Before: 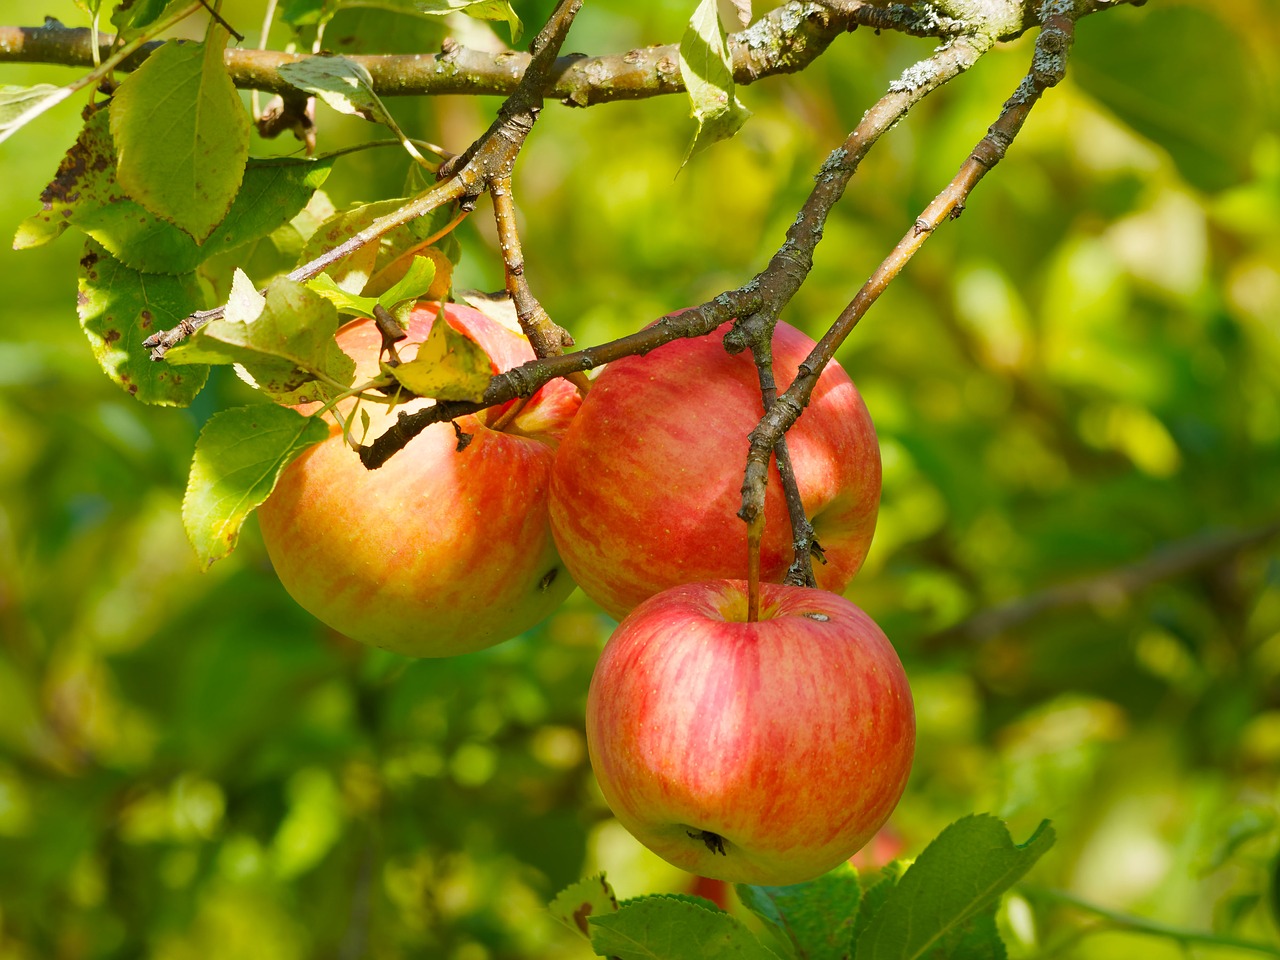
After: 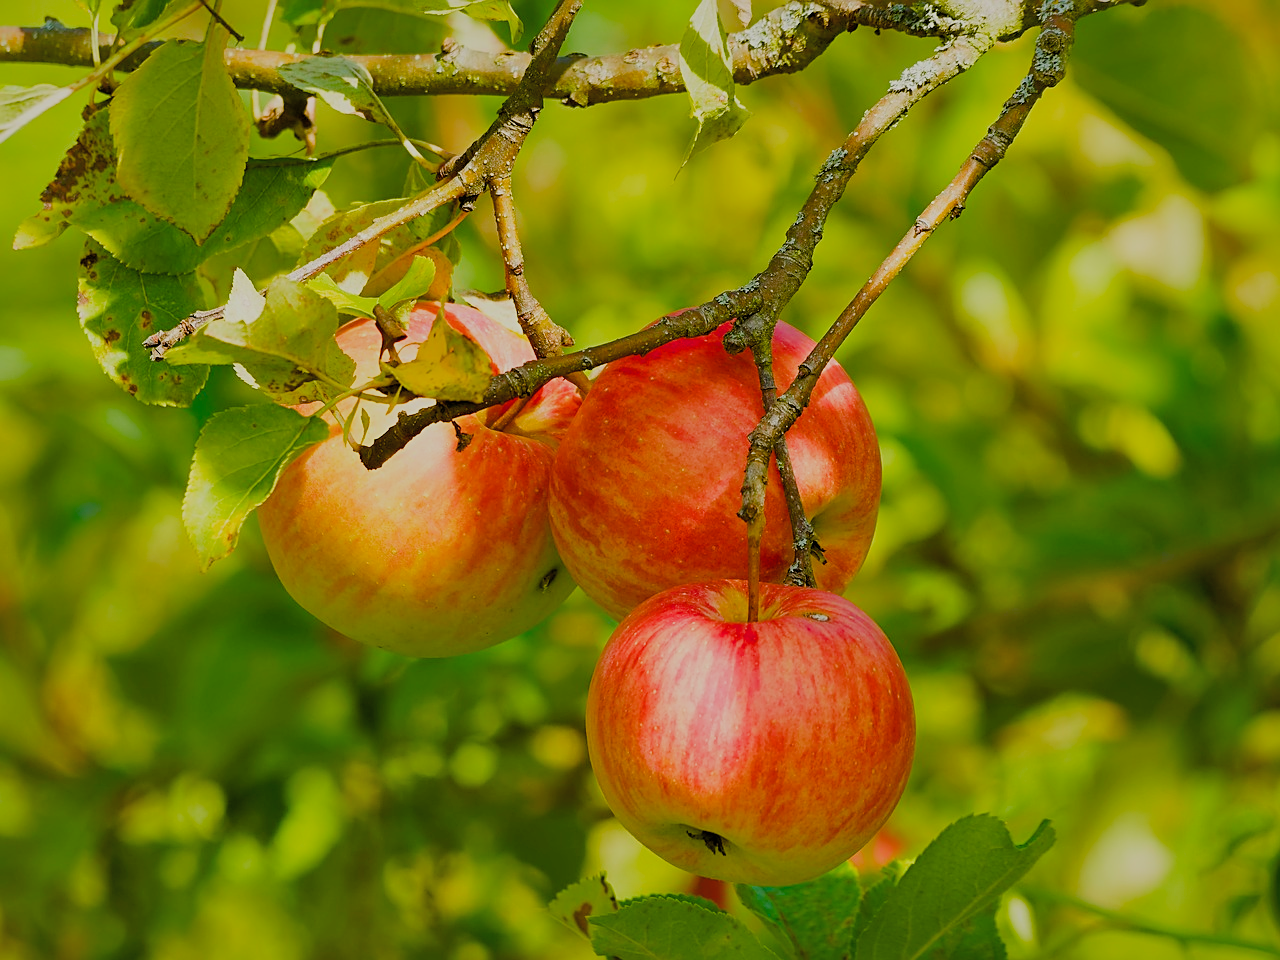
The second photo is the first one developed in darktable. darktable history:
shadows and highlights: on, module defaults
sharpen: radius 1.965
color balance rgb: highlights gain › luminance 7.477%, highlights gain › chroma 1.884%, highlights gain › hue 89.36°, shadows fall-off 101.271%, perceptual saturation grading › global saturation 20%, perceptual saturation grading › highlights -25.256%, perceptual saturation grading › shadows 49.453%, mask middle-gray fulcrum 23.019%, contrast -9.513%
filmic rgb: black relative exposure -7.65 EV, white relative exposure 4.56 EV, hardness 3.61, iterations of high-quality reconstruction 0
